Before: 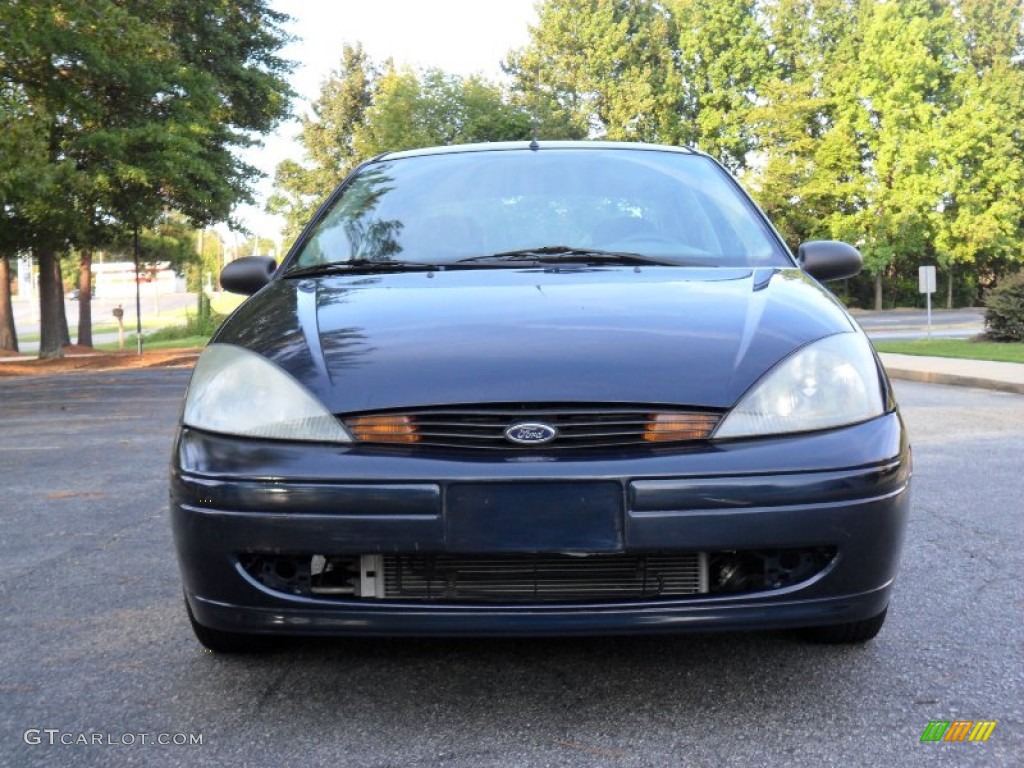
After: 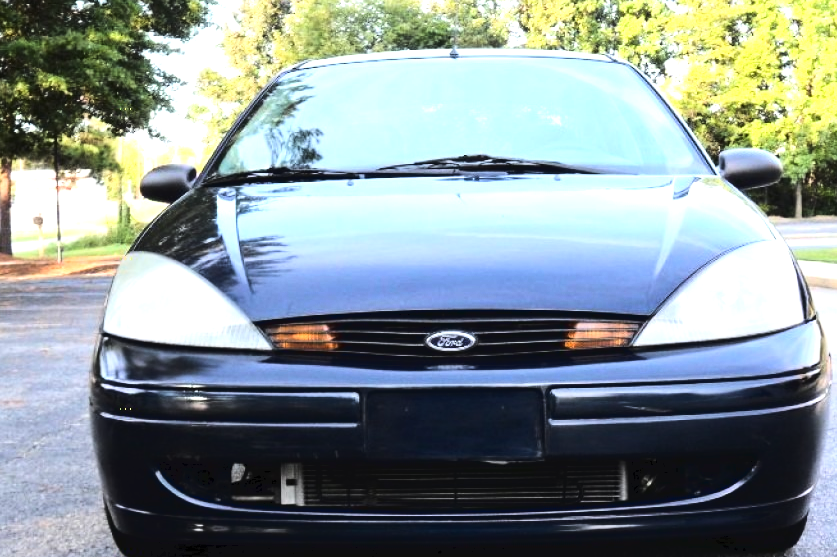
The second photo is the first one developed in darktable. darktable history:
crop: left 7.854%, top 12.051%, right 10.353%, bottom 15.404%
tone curve: curves: ch0 [(0, 0) (0.003, 0.04) (0.011, 0.04) (0.025, 0.043) (0.044, 0.049) (0.069, 0.066) (0.1, 0.095) (0.136, 0.121) (0.177, 0.154) (0.224, 0.211) (0.277, 0.281) (0.335, 0.358) (0.399, 0.452) (0.468, 0.54) (0.543, 0.628) (0.623, 0.721) (0.709, 0.801) (0.801, 0.883) (0.898, 0.948) (1, 1)], color space Lab, linked channels, preserve colors none
exposure: compensate exposure bias true, compensate highlight preservation false
tone equalizer: -8 EV -1.08 EV, -7 EV -1.01 EV, -6 EV -0.875 EV, -5 EV -0.574 EV, -3 EV 0.546 EV, -2 EV 0.856 EV, -1 EV 1.01 EV, +0 EV 1.08 EV, edges refinement/feathering 500, mask exposure compensation -1.57 EV, preserve details no
